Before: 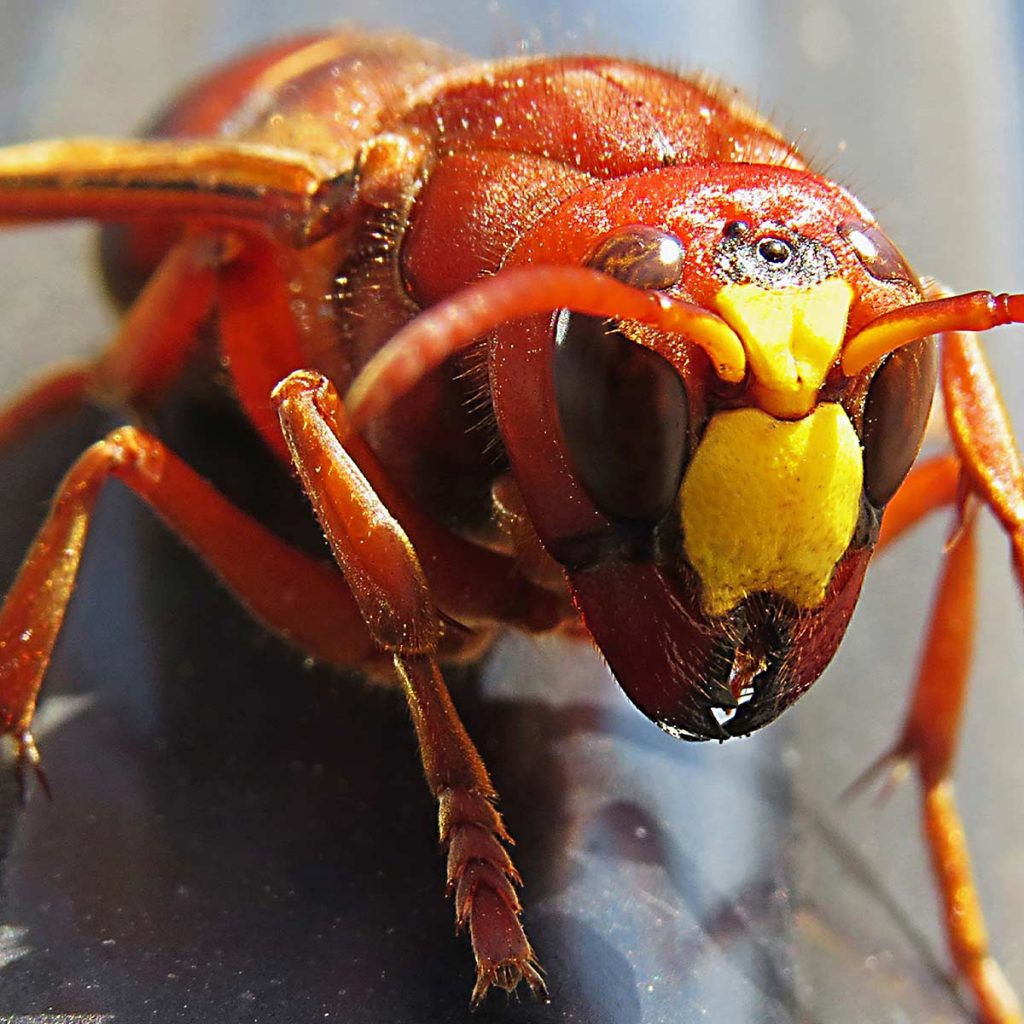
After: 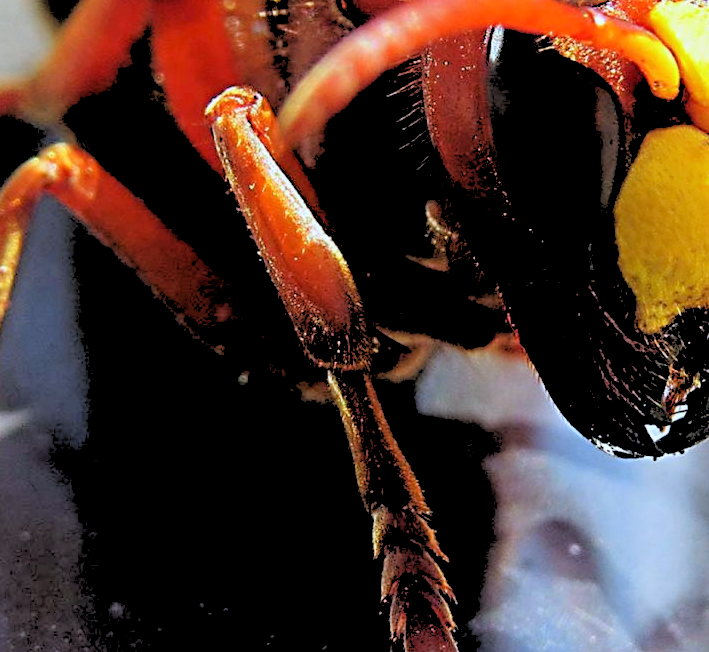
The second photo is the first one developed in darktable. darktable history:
rgb levels: levels [[0.027, 0.429, 0.996], [0, 0.5, 1], [0, 0.5, 1]]
crop: left 6.488%, top 27.668%, right 24.183%, bottom 8.656%
white balance: red 0.931, blue 1.11
